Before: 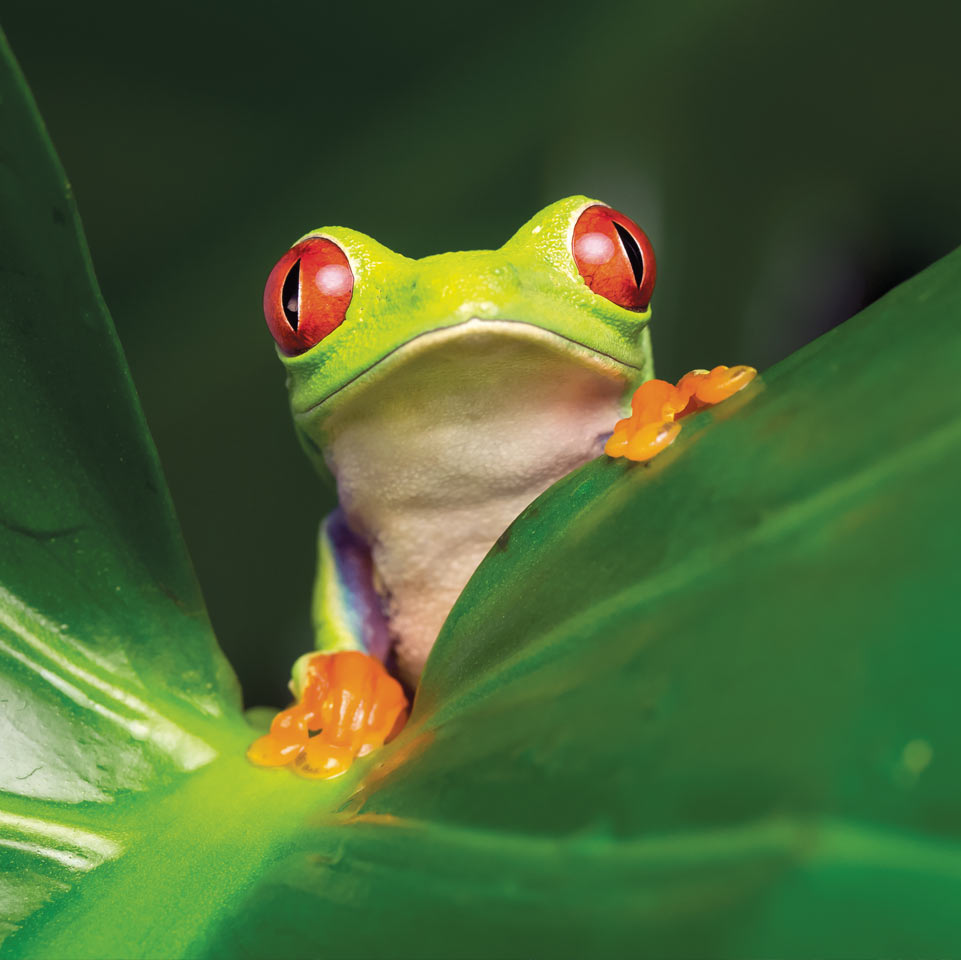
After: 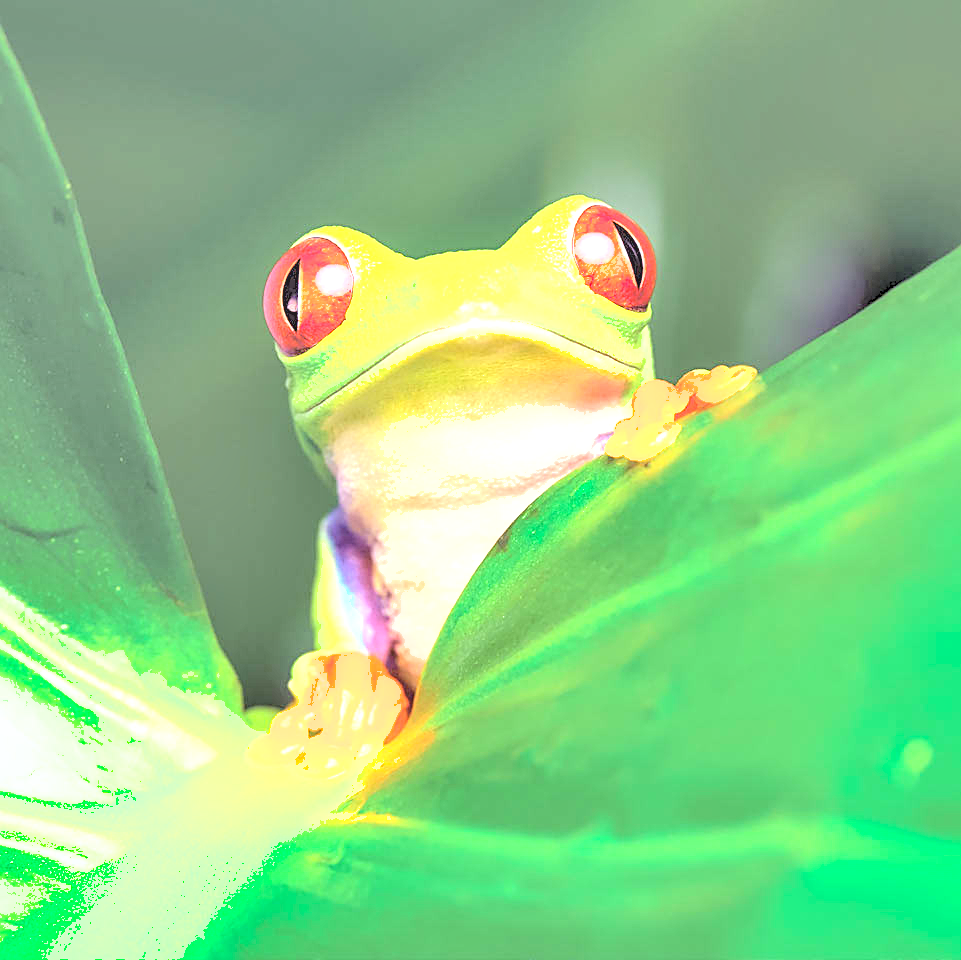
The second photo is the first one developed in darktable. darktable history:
contrast brightness saturation: brightness 0.987
sharpen: on, module defaults
local contrast: on, module defaults
shadows and highlights: shadows 58.28, soften with gaussian
exposure: black level correction 0.001, exposure 1.839 EV, compensate highlight preservation false
color calibration: illuminant as shot in camera, x 0.358, y 0.373, temperature 4628.91 K
